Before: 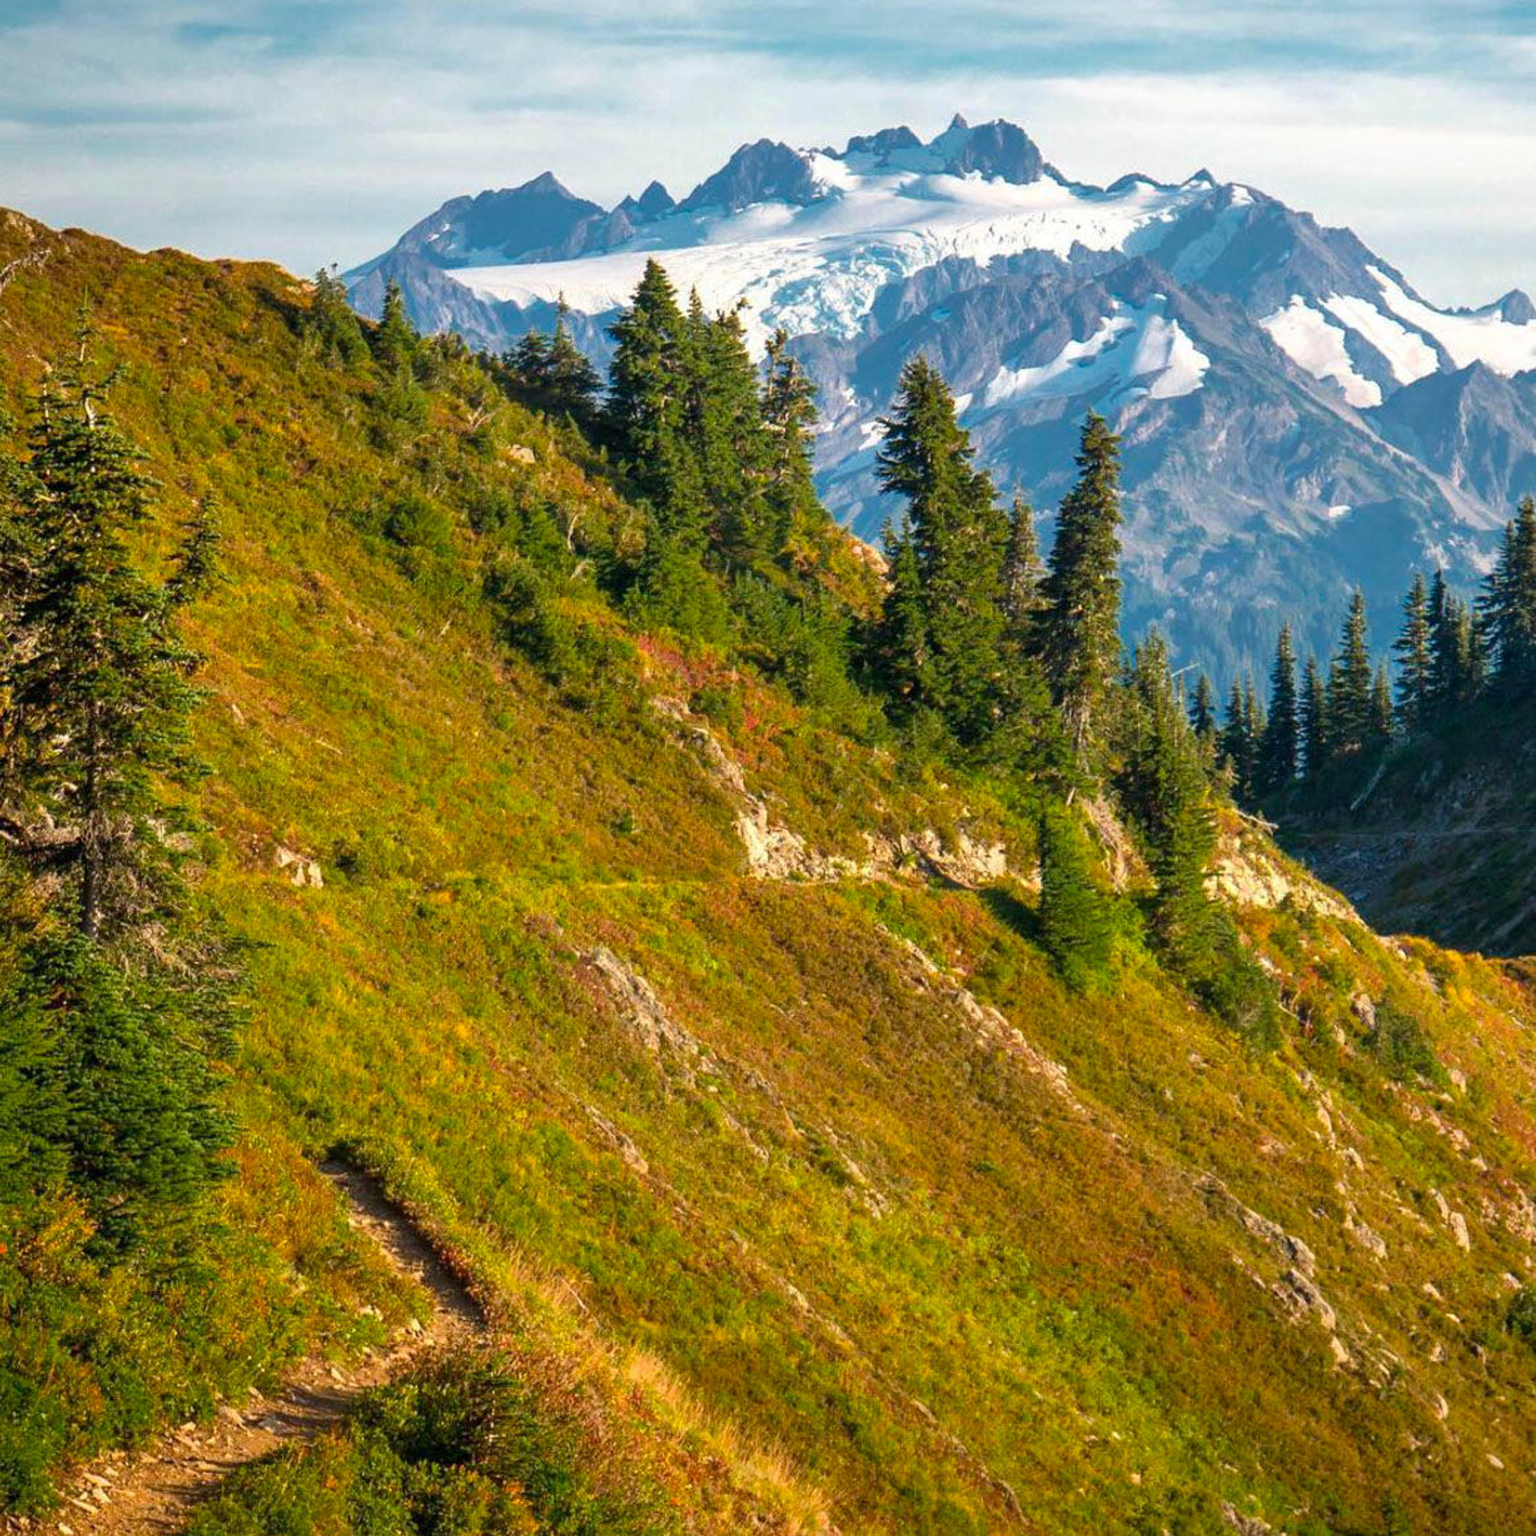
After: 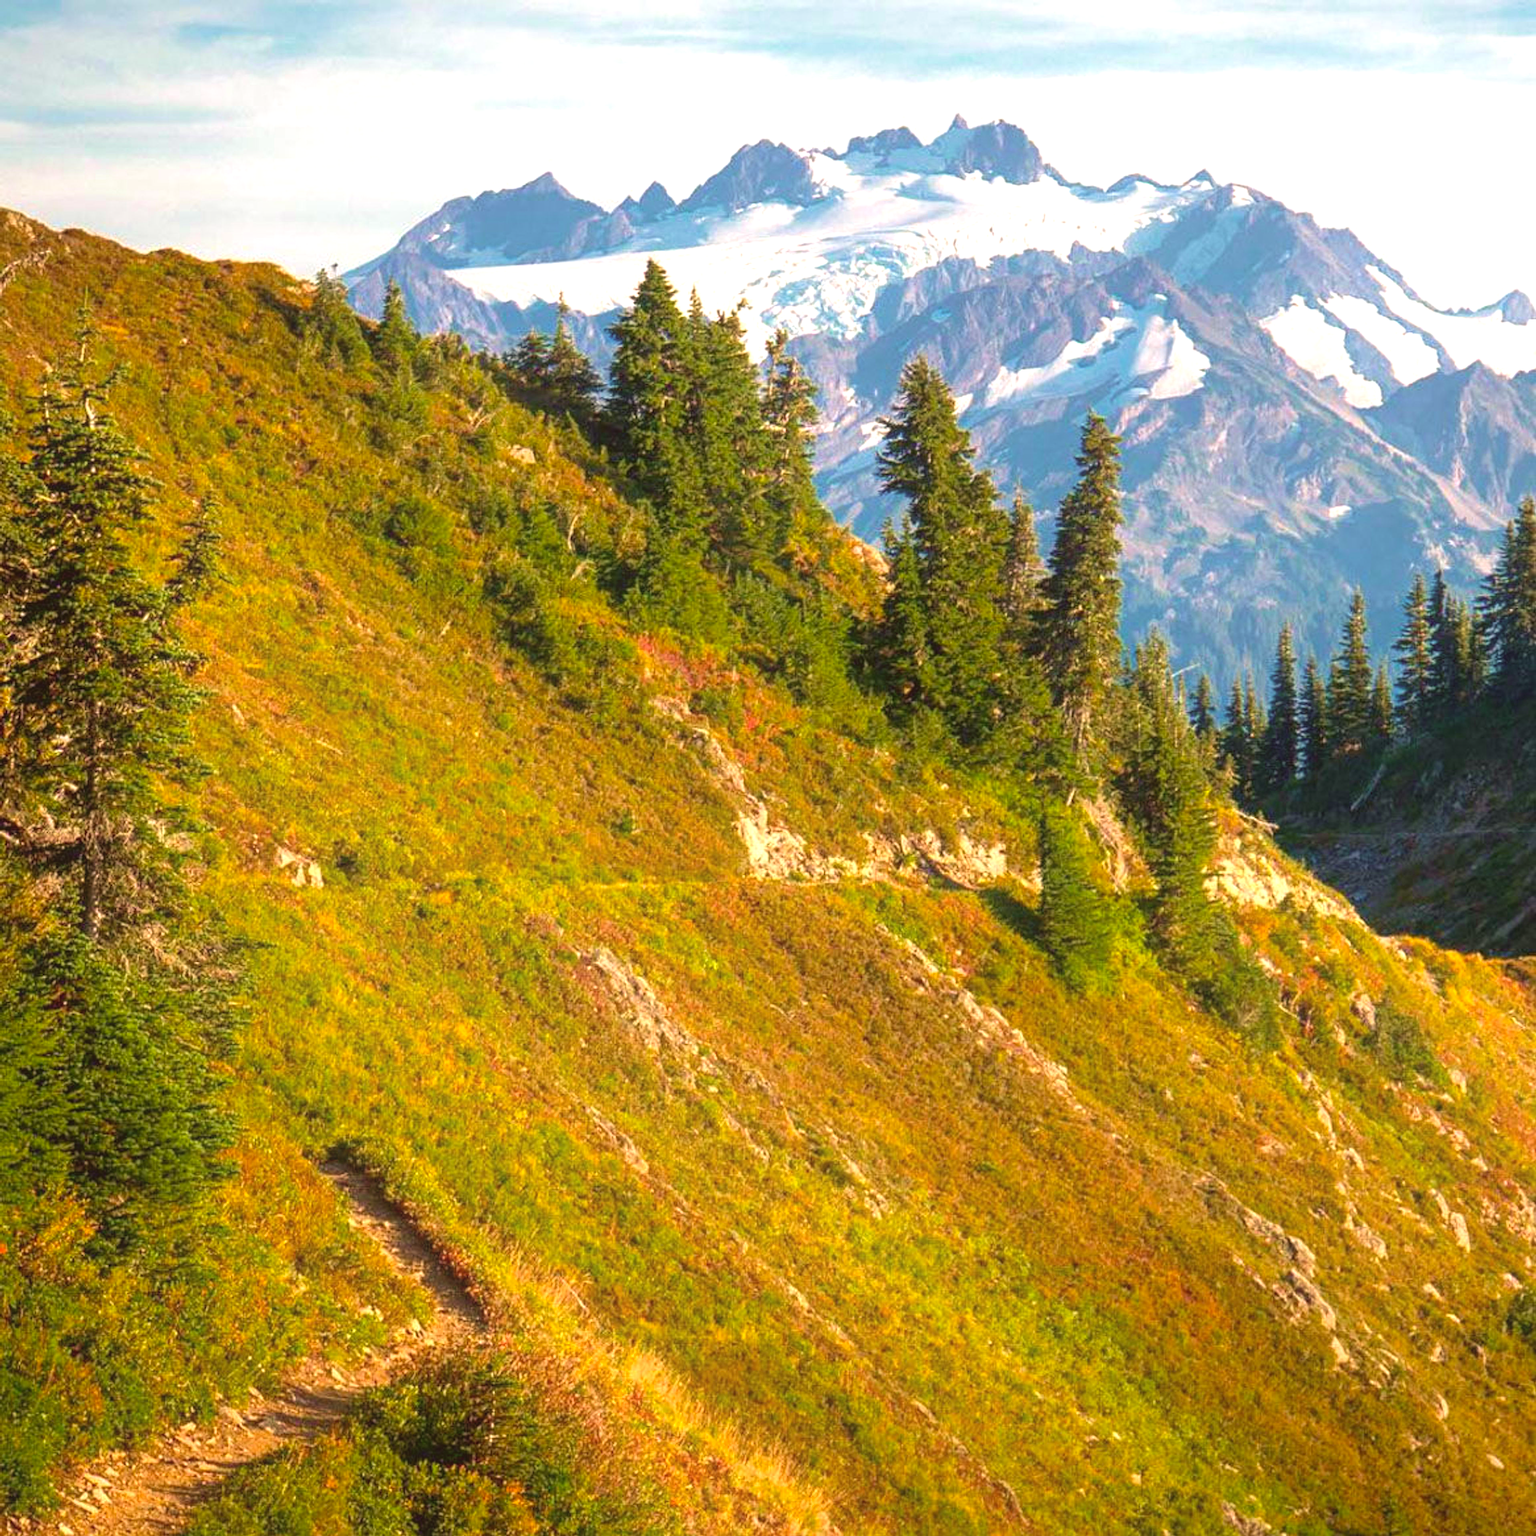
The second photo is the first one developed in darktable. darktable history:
velvia: strength 27.3%
contrast equalizer: octaves 7, y [[0.439, 0.44, 0.442, 0.457, 0.493, 0.498], [0.5 ×6], [0.5 ×6], [0 ×6], [0 ×6]]
exposure: black level correction 0, exposure 0.678 EV, compensate highlight preservation false
color correction: highlights a* 6.21, highlights b* 8.23, shadows a* 5.33, shadows b* 6.94, saturation 0.902
